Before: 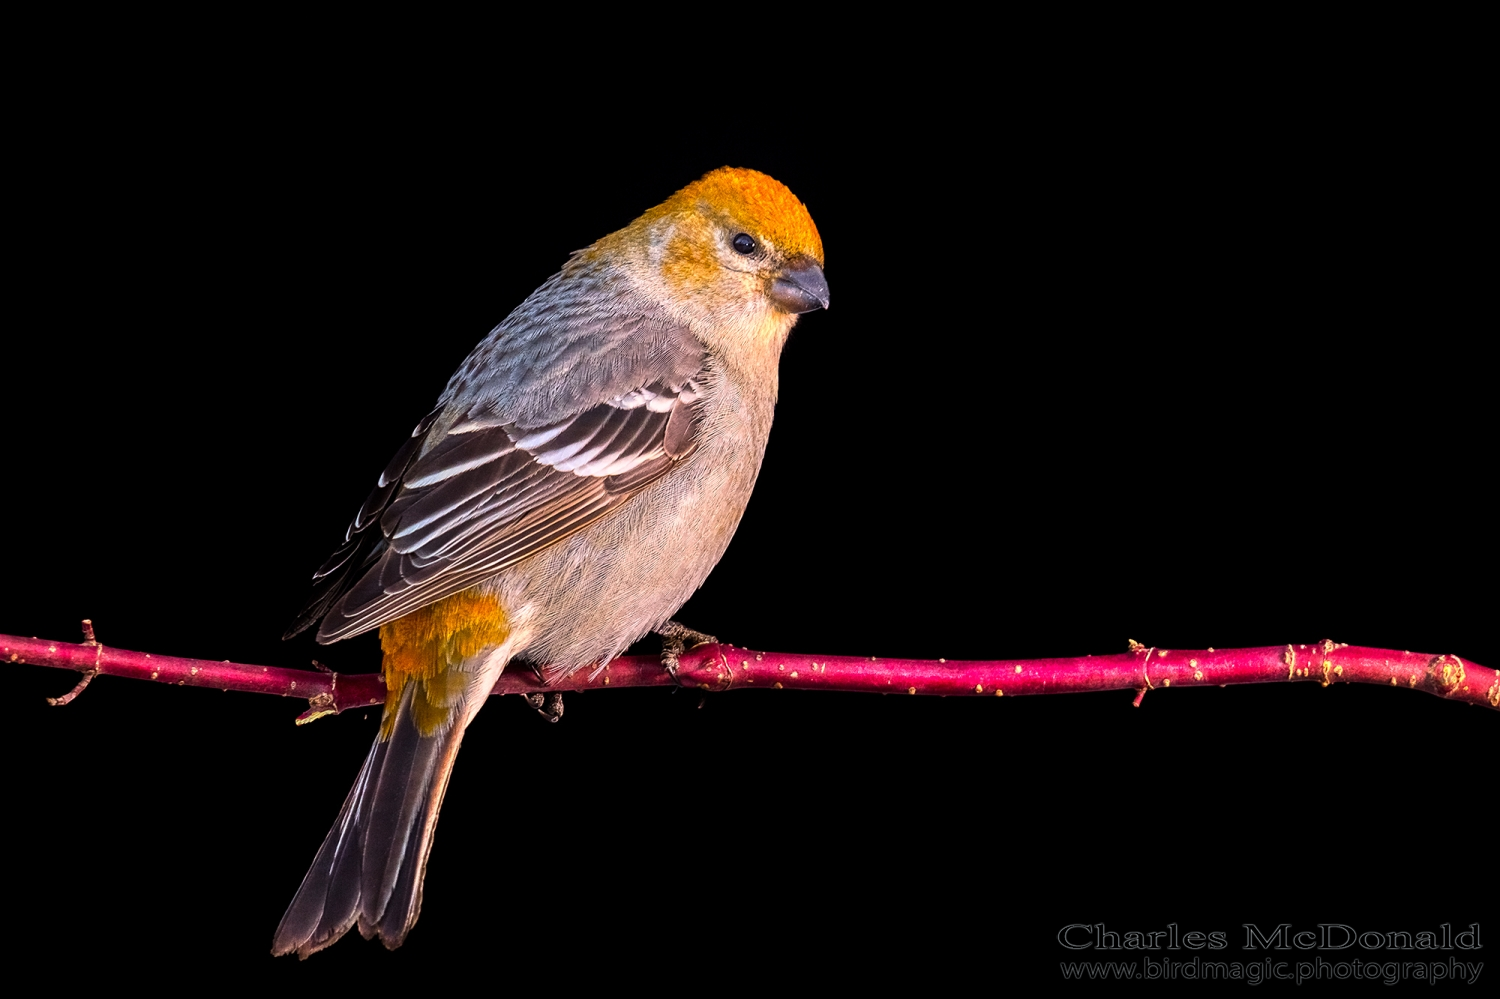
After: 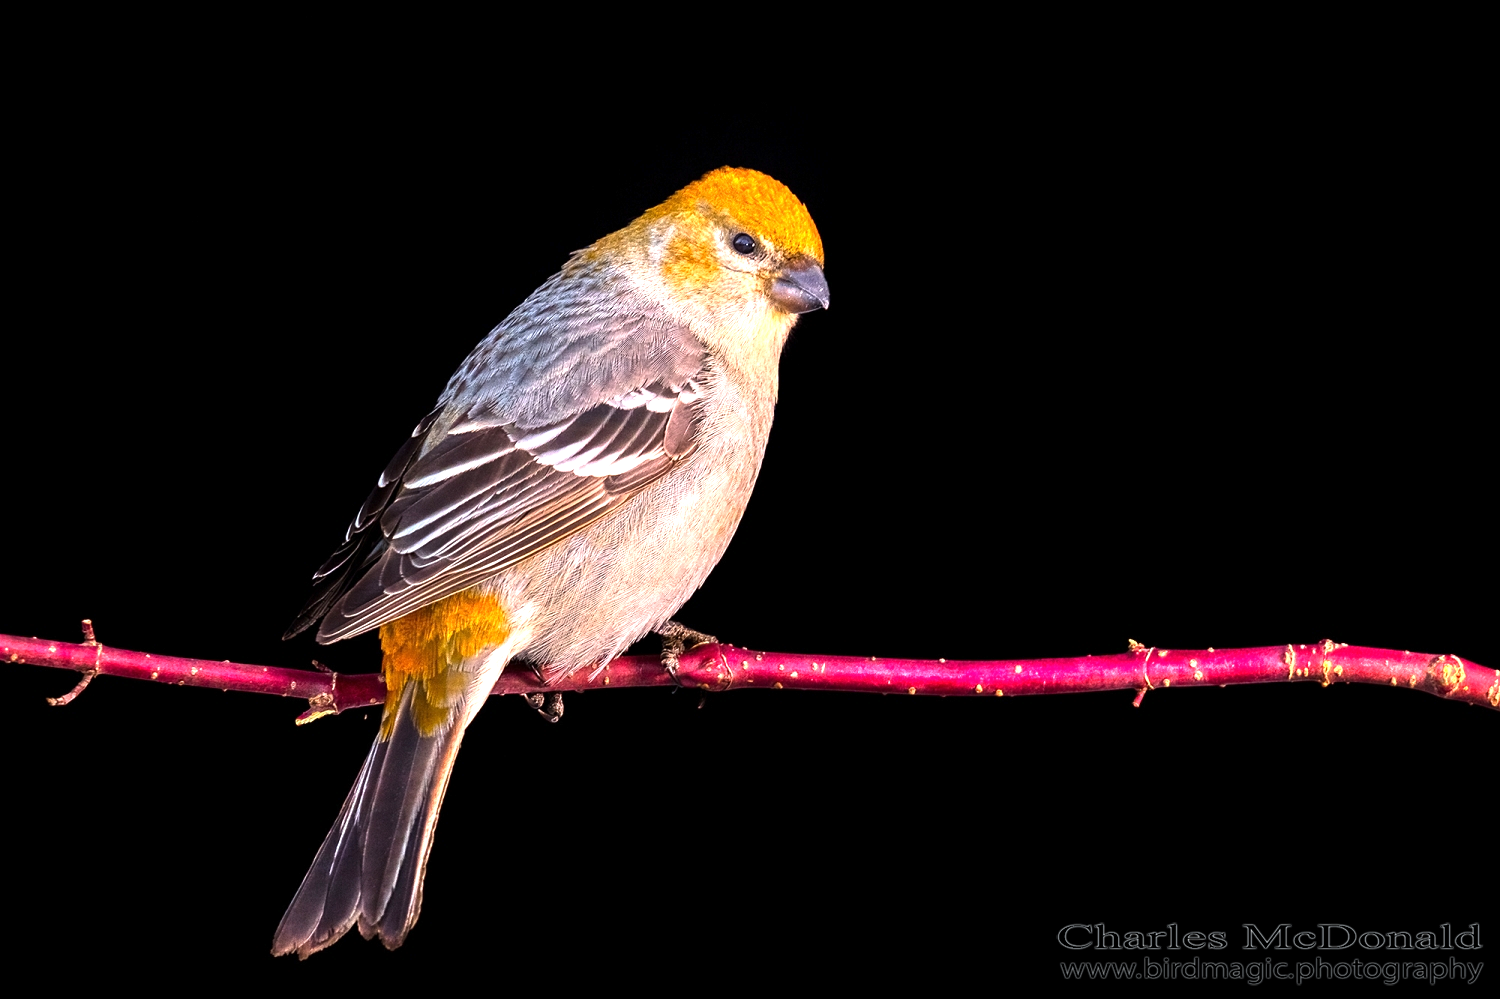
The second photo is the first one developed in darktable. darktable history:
exposure: exposure 0.825 EV, compensate exposure bias true, compensate highlight preservation false
